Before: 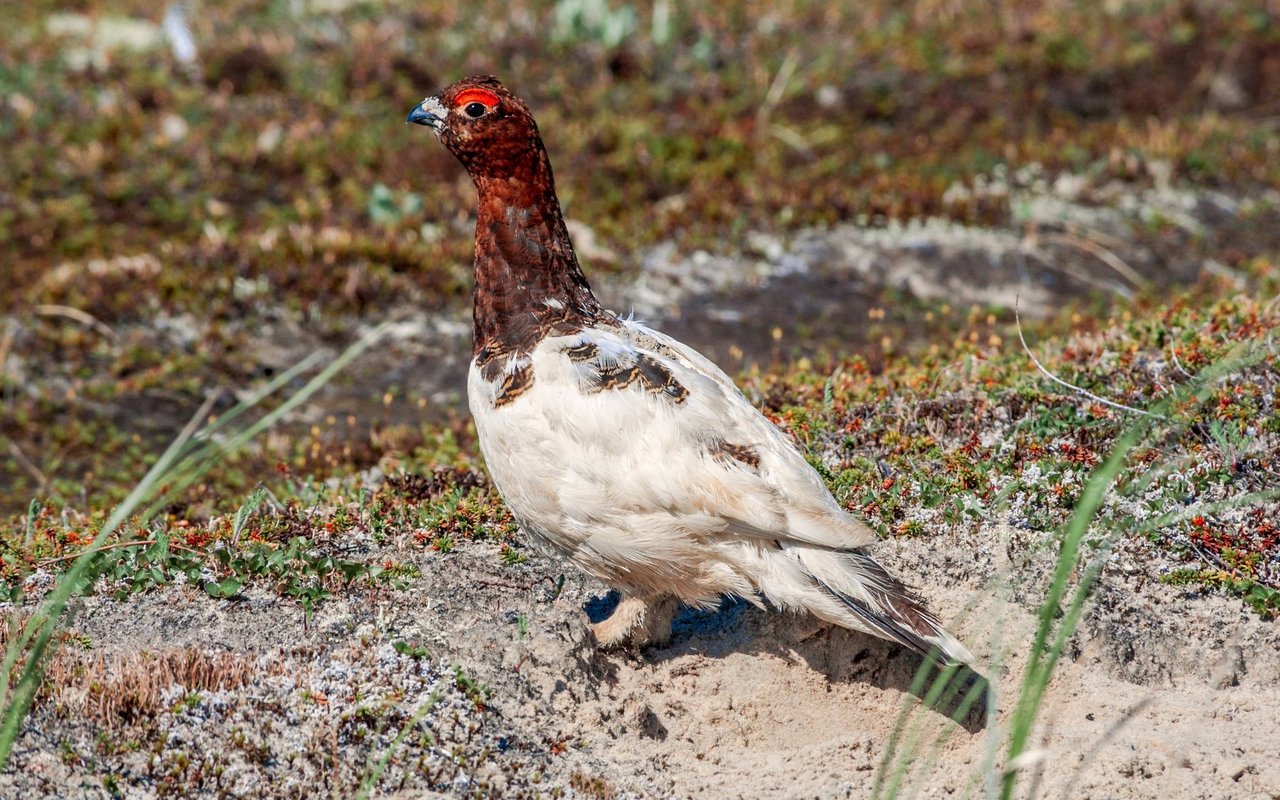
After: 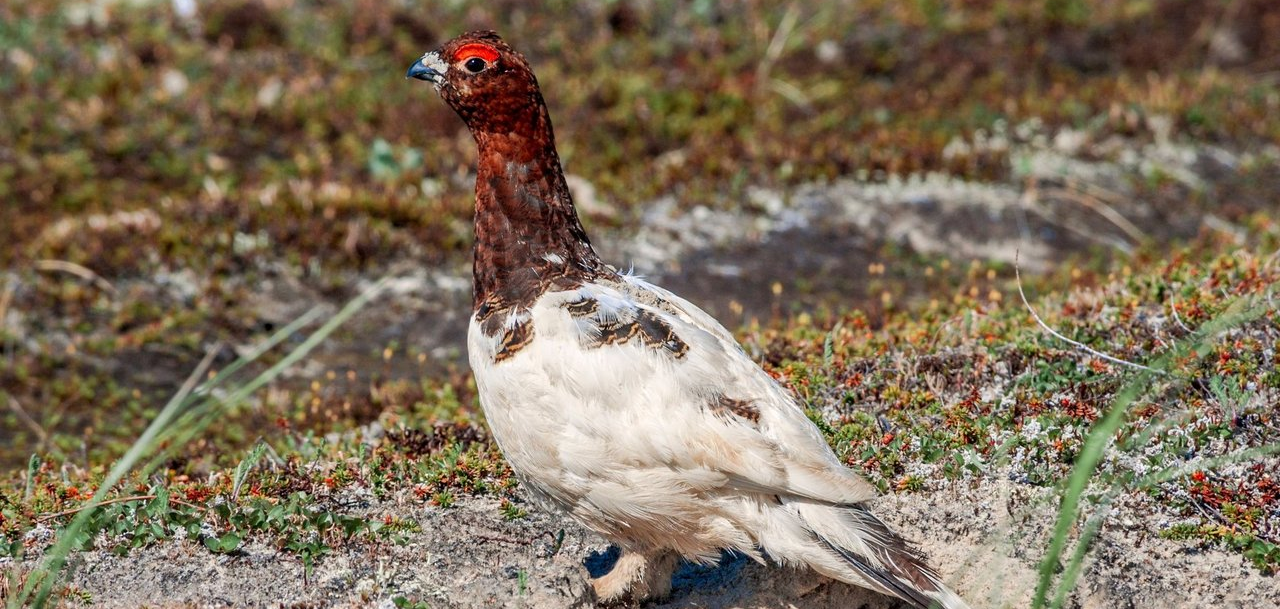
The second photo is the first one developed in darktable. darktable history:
crop: top 5.714%, bottom 18.041%
